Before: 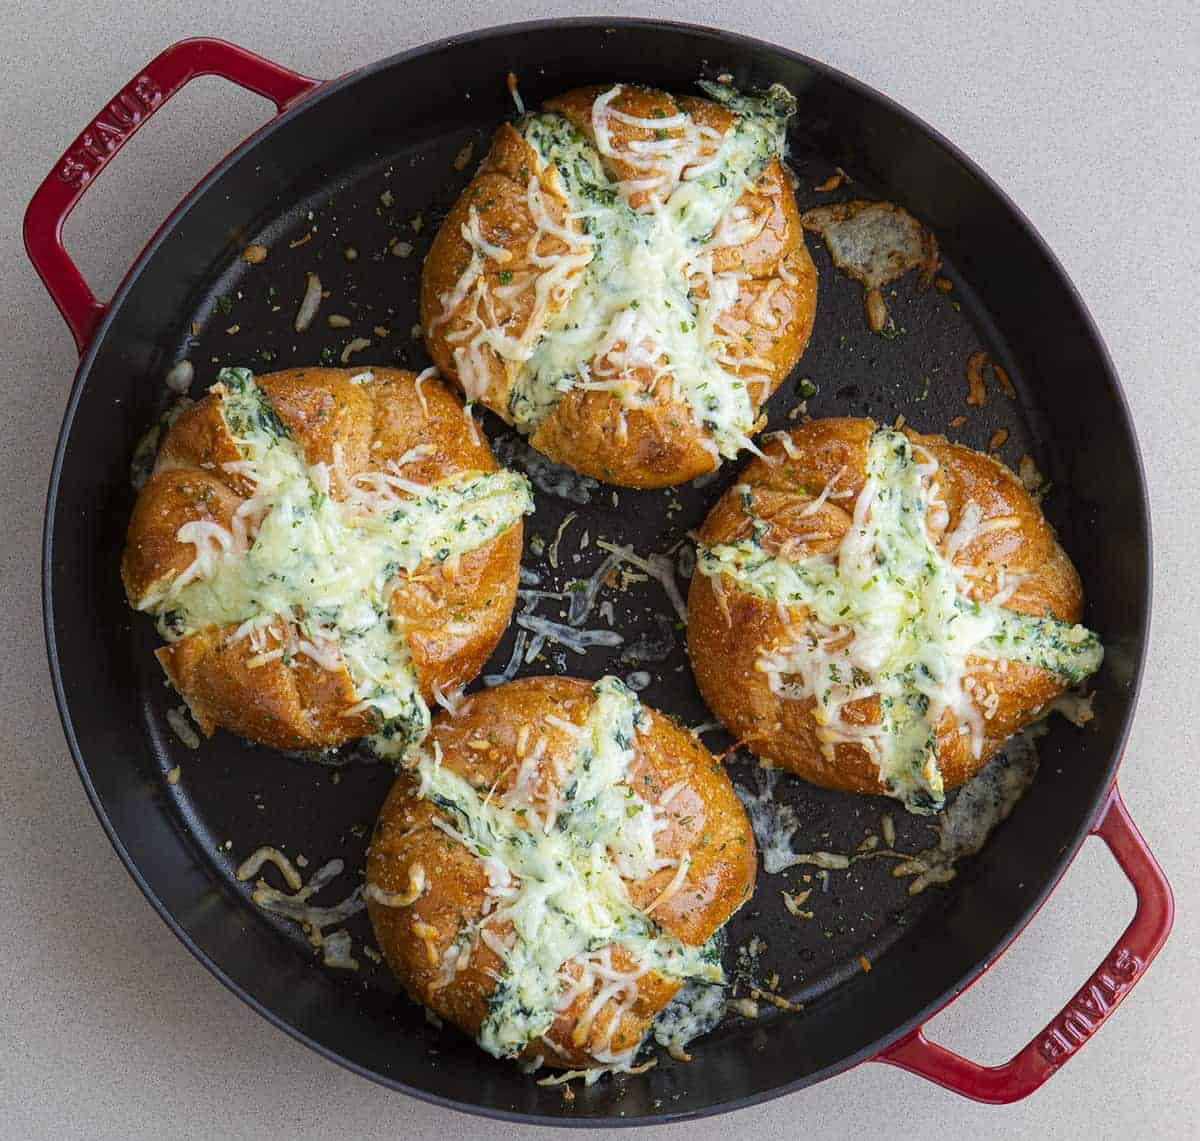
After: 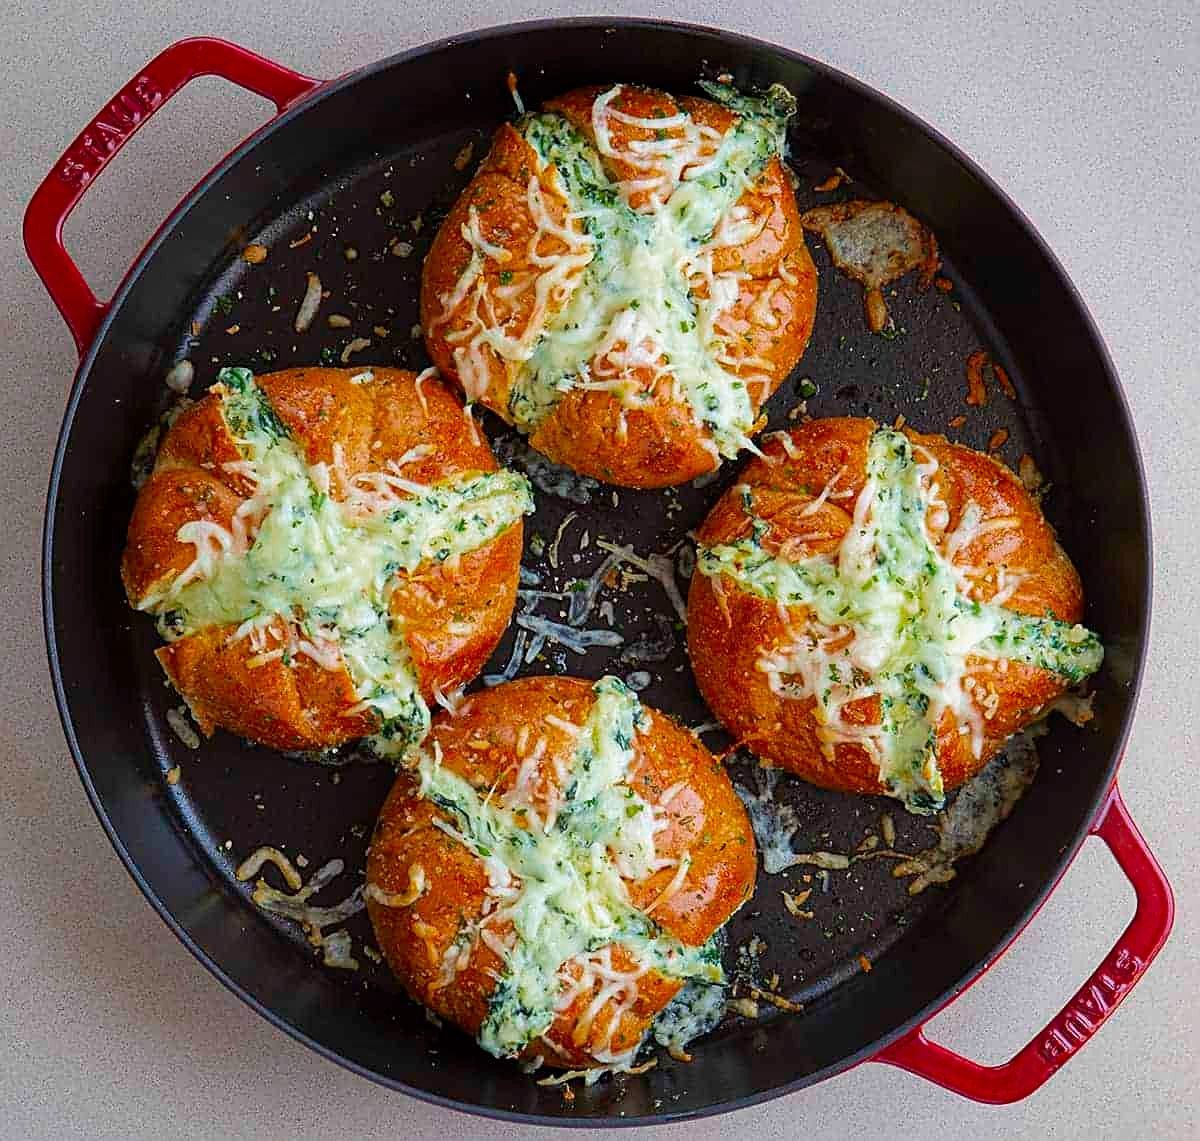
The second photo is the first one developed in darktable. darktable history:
color zones: curves: ch0 [(0, 0.425) (0.143, 0.422) (0.286, 0.42) (0.429, 0.419) (0.571, 0.419) (0.714, 0.42) (0.857, 0.422) (1, 0.425)]; ch1 [(0, 0.666) (0.143, 0.669) (0.286, 0.671) (0.429, 0.67) (0.571, 0.67) (0.714, 0.67) (0.857, 0.67) (1, 0.666)]
shadows and highlights: soften with gaussian
sharpen: on, module defaults
